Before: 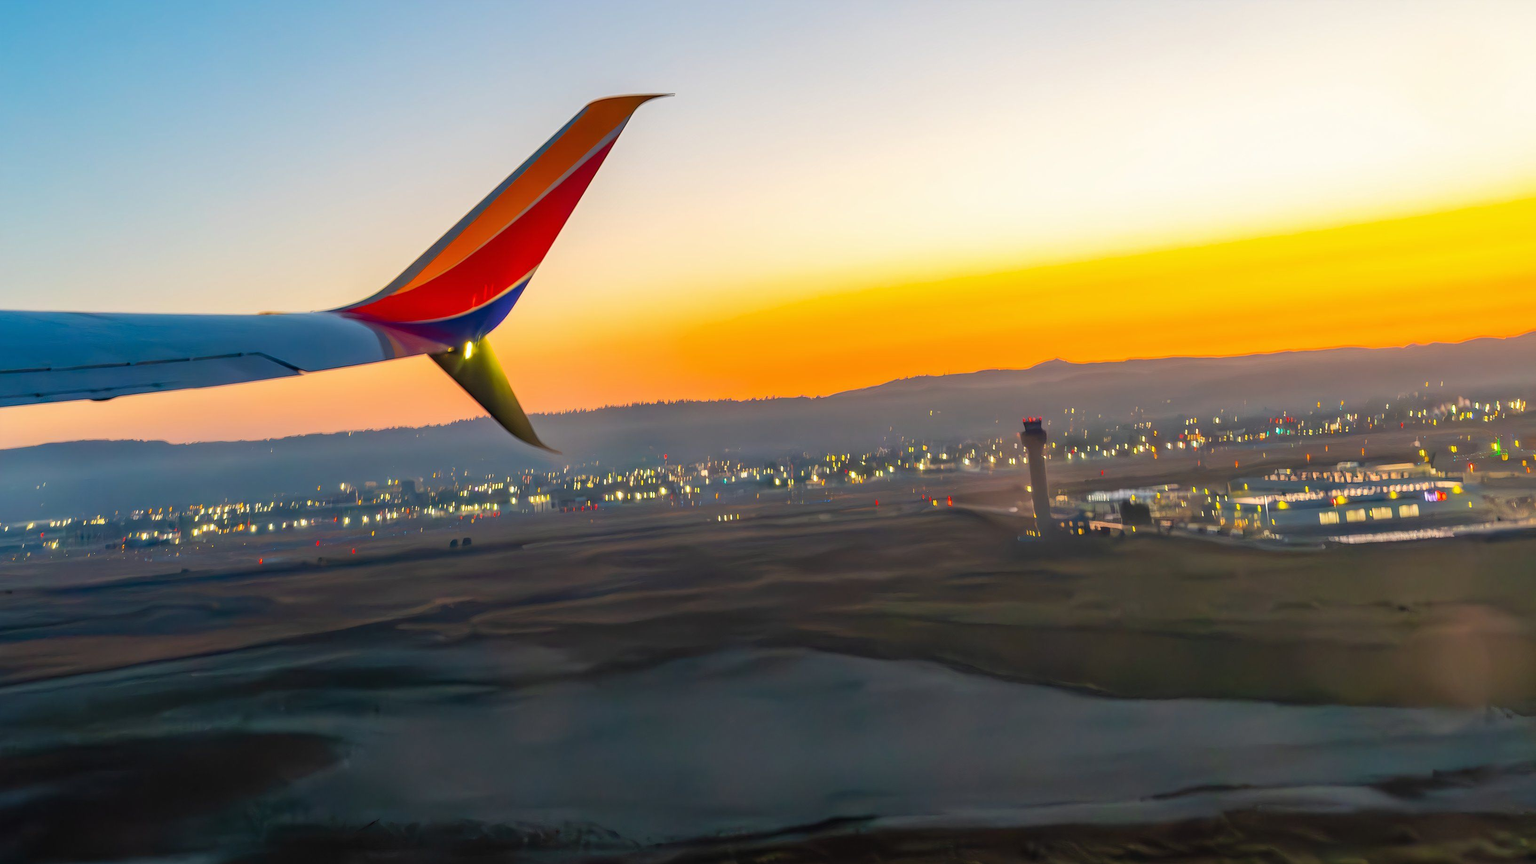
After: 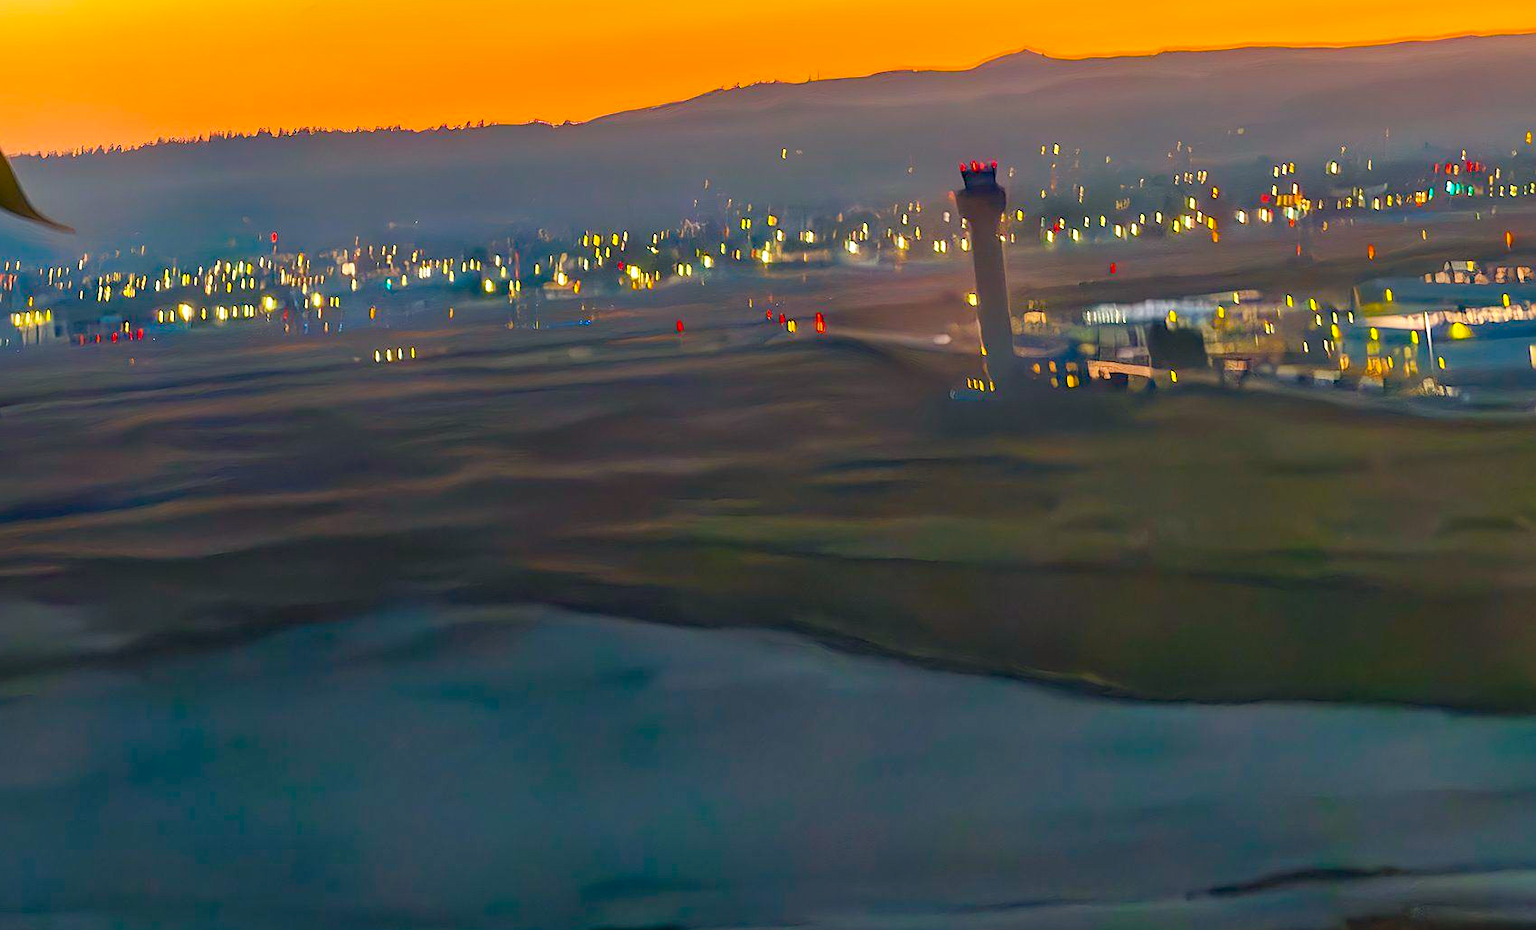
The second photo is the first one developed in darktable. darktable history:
haze removal: compatibility mode true, adaptive false
sharpen: on, module defaults
crop: left 34.073%, top 38.587%, right 13.865%, bottom 5.317%
color balance rgb: linear chroma grading › shadows 9.791%, linear chroma grading › highlights 9.513%, linear chroma grading › global chroma 14.497%, linear chroma grading › mid-tones 14.83%, perceptual saturation grading › global saturation 14.438%, perceptual saturation grading › highlights -25.5%, perceptual saturation grading › shadows 29.254%, global vibrance 18.92%
shadows and highlights: shadows 36.85, highlights -27.69, soften with gaussian
